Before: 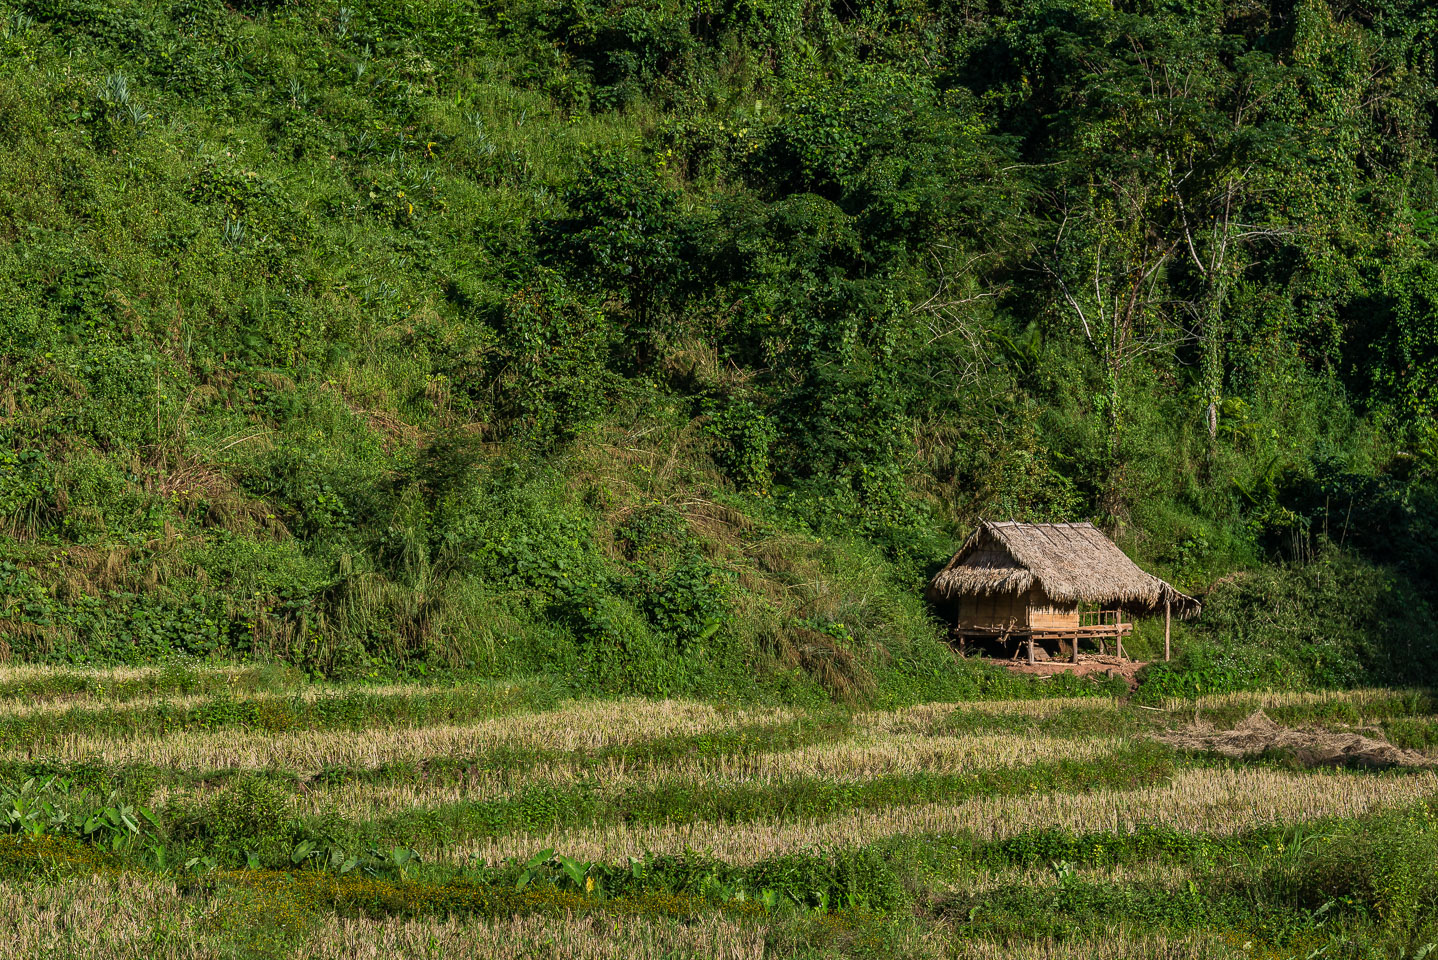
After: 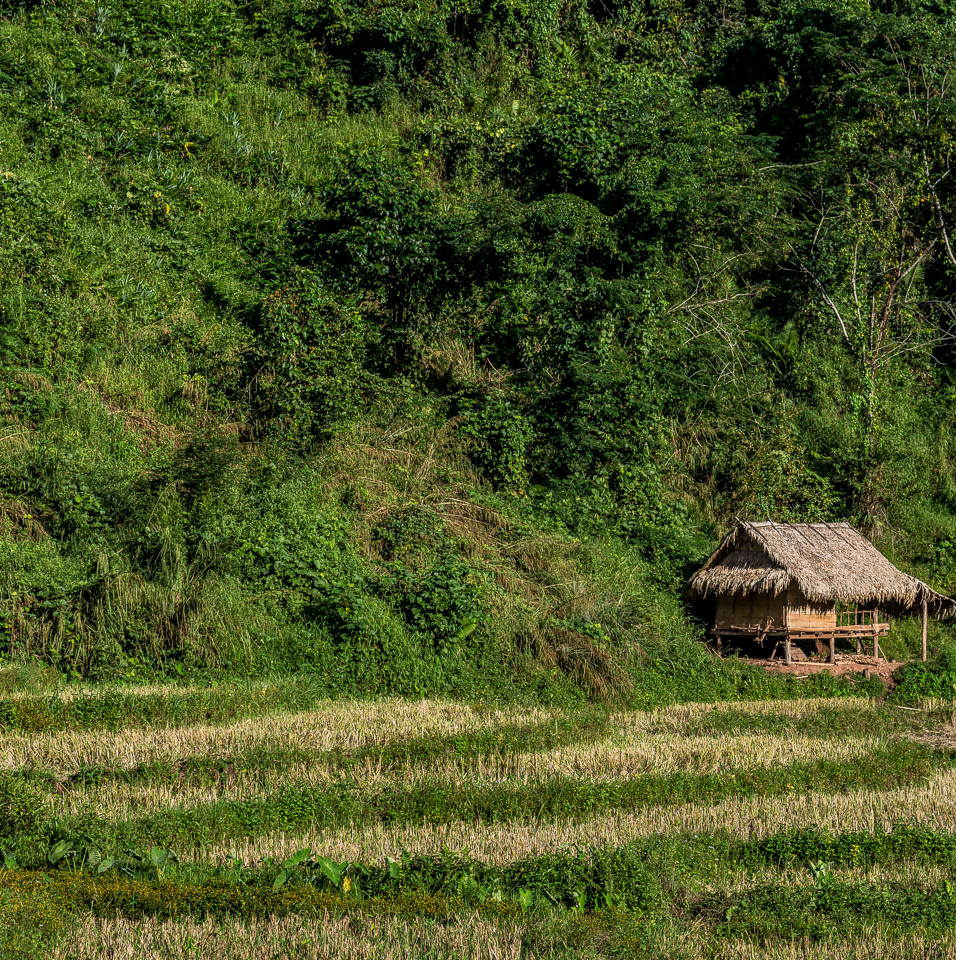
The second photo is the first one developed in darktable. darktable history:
crop: left 16.899%, right 16.556%
local contrast: on, module defaults
